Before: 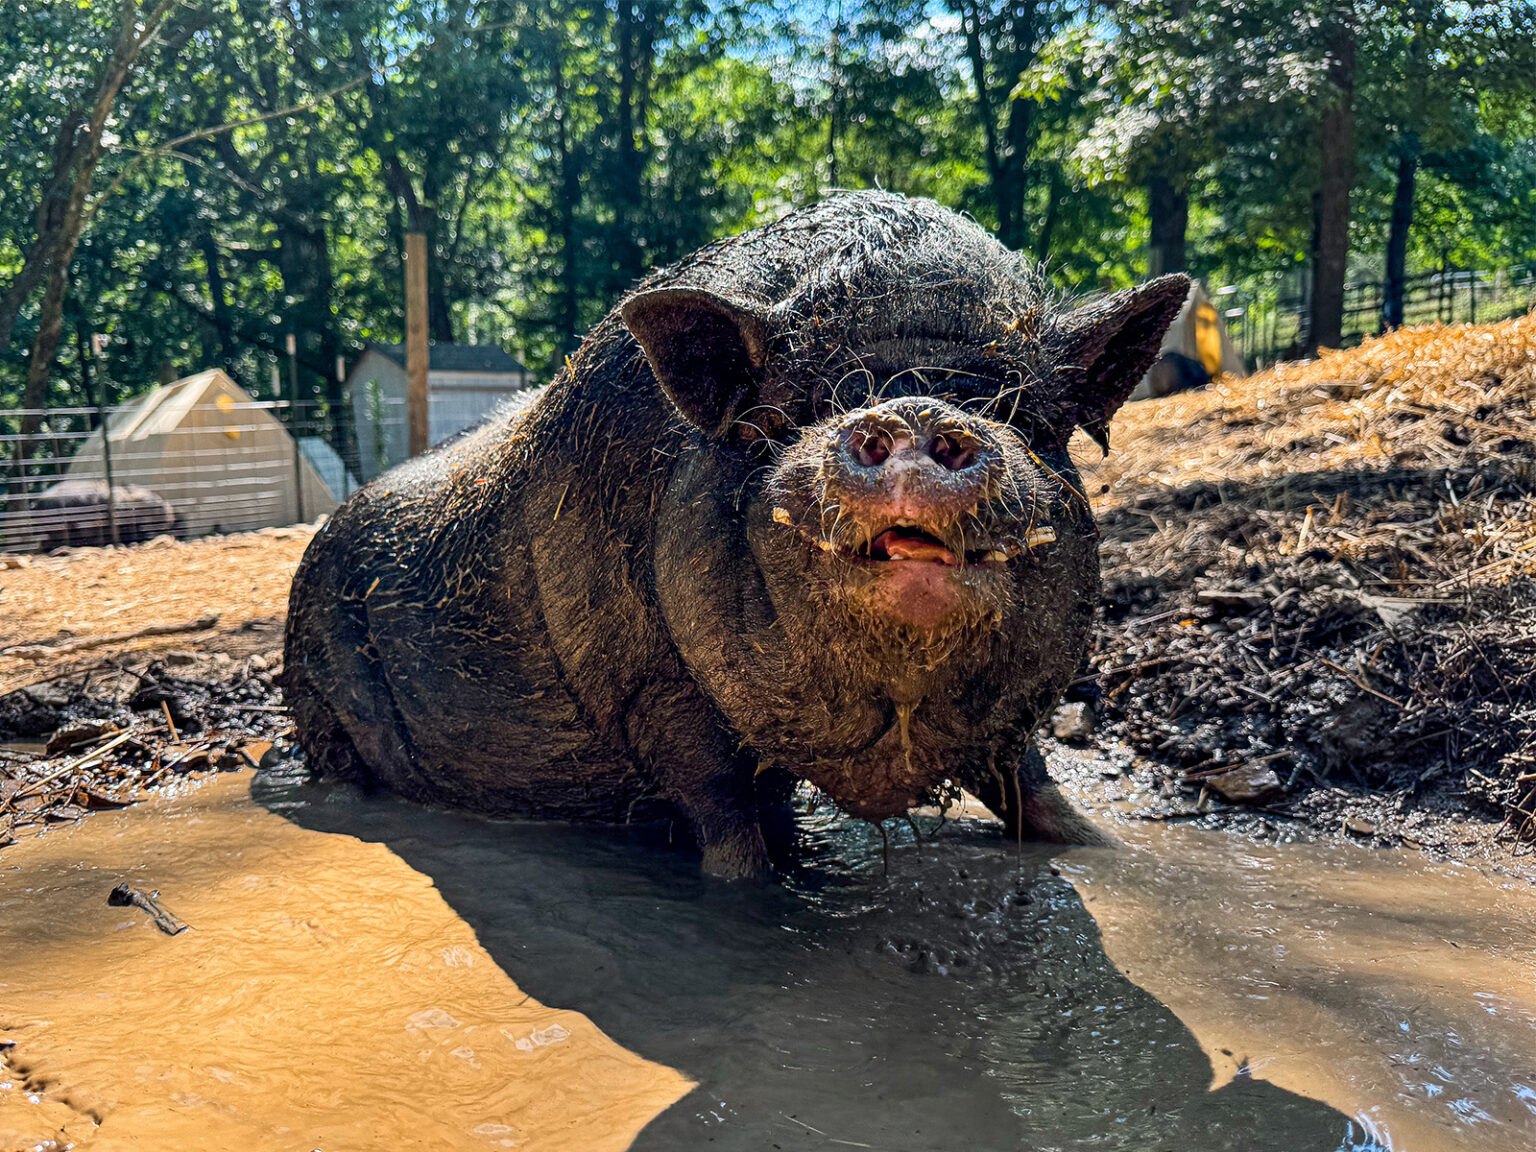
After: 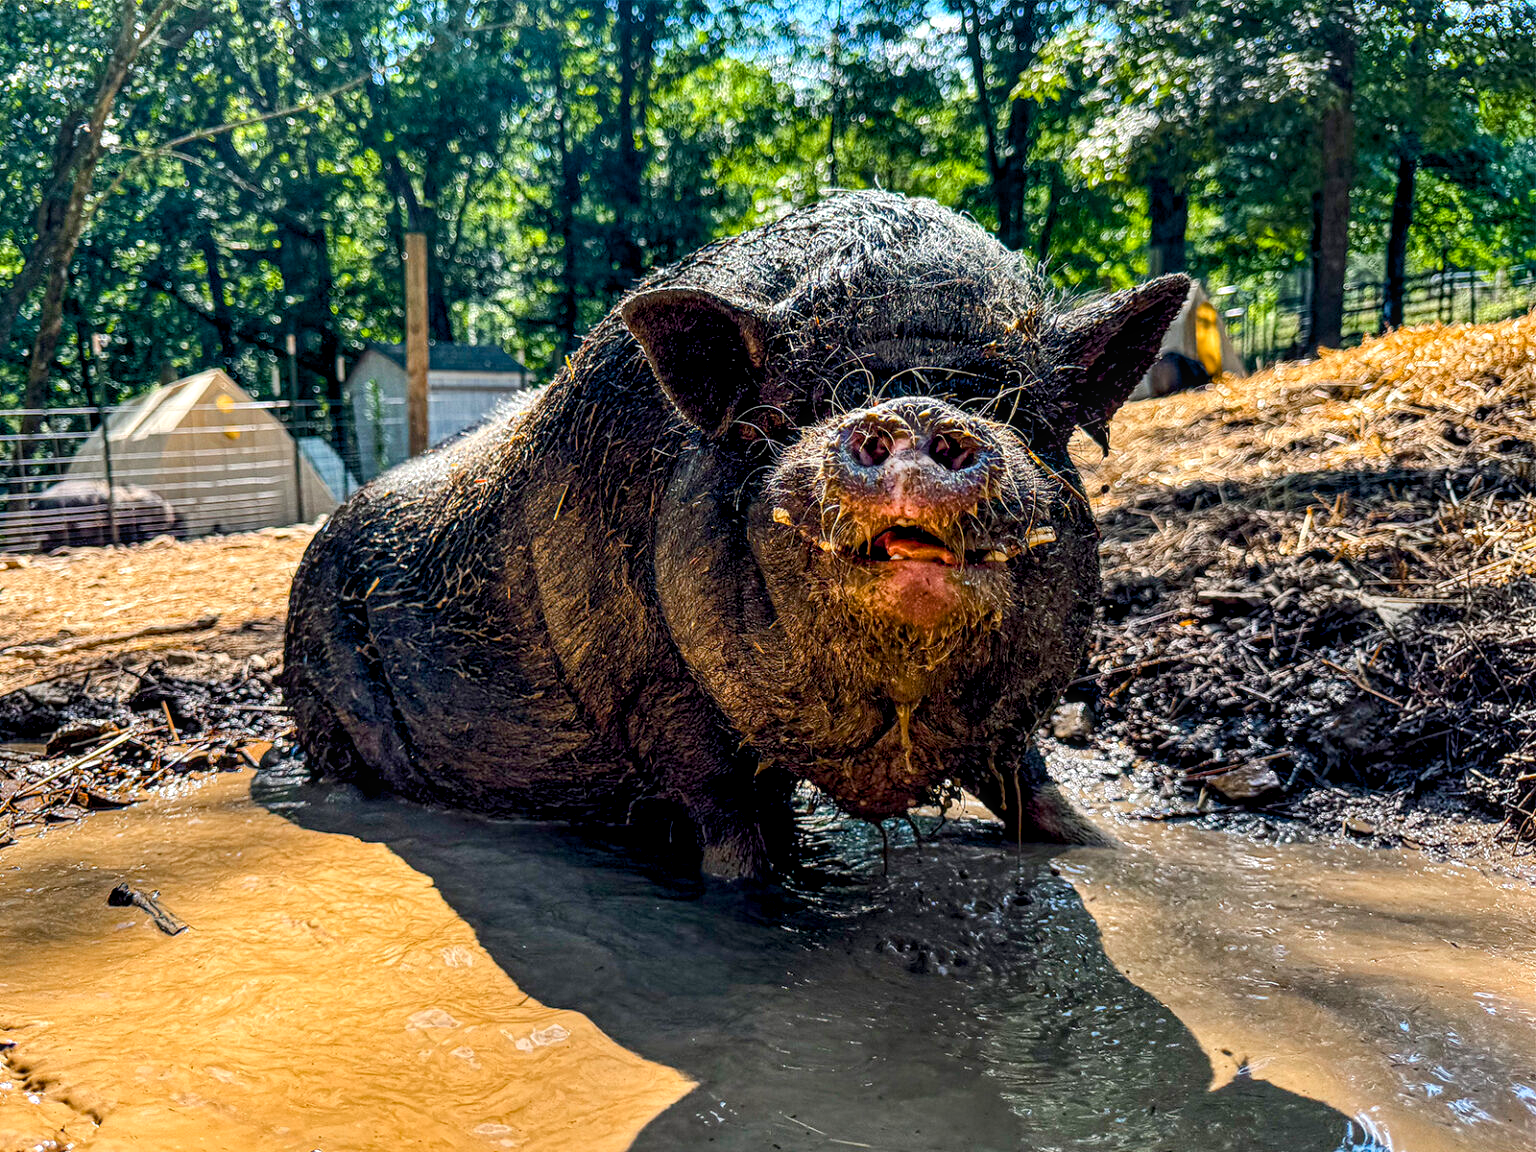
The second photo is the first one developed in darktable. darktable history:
local contrast: on, module defaults
color balance rgb: global offset › luminance -0.51%, perceptual saturation grading › global saturation 27.53%, perceptual saturation grading › highlights -25%, perceptual saturation grading › shadows 25%, perceptual brilliance grading › highlights 6.62%, perceptual brilliance grading › mid-tones 17.07%, perceptual brilliance grading › shadows -5.23%
